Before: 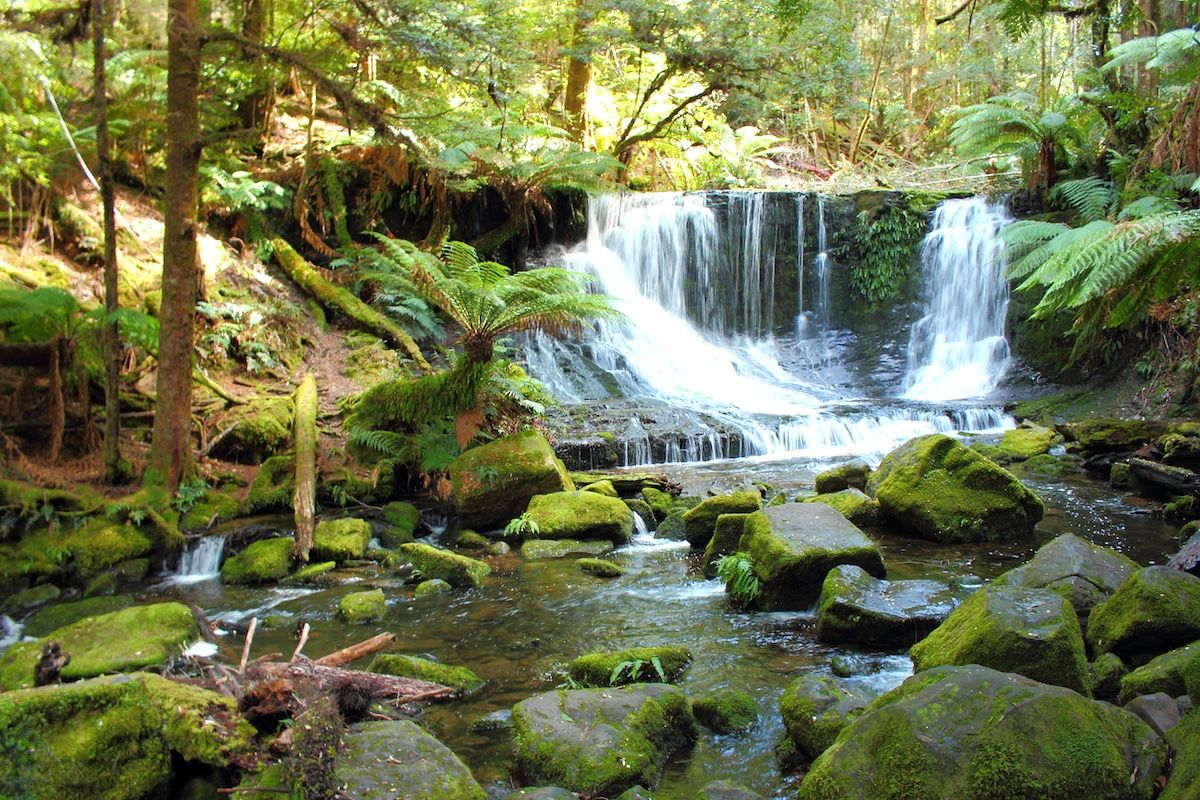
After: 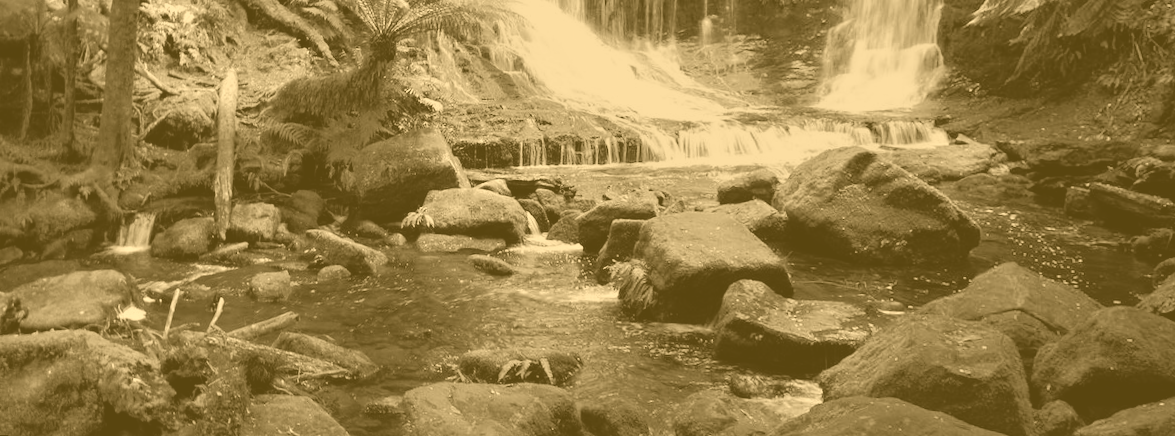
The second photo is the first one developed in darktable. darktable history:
white balance: red 0.976, blue 1.04
crop and rotate: top 36.435%
rotate and perspective: rotation 1.69°, lens shift (vertical) -0.023, lens shift (horizontal) -0.291, crop left 0.025, crop right 0.988, crop top 0.092, crop bottom 0.842
tone equalizer: -8 EV -2 EV, -7 EV -2 EV, -6 EV -2 EV, -5 EV -2 EV, -4 EV -2 EV, -3 EV -2 EV, -2 EV -2 EV, -1 EV -1.63 EV, +0 EV -2 EV
exposure: black level correction 0.002, exposure 0.15 EV, compensate highlight preservation false
colorize: hue 36°, source mix 100%
color calibration: illuminant custom, x 0.363, y 0.385, temperature 4528.03 K
